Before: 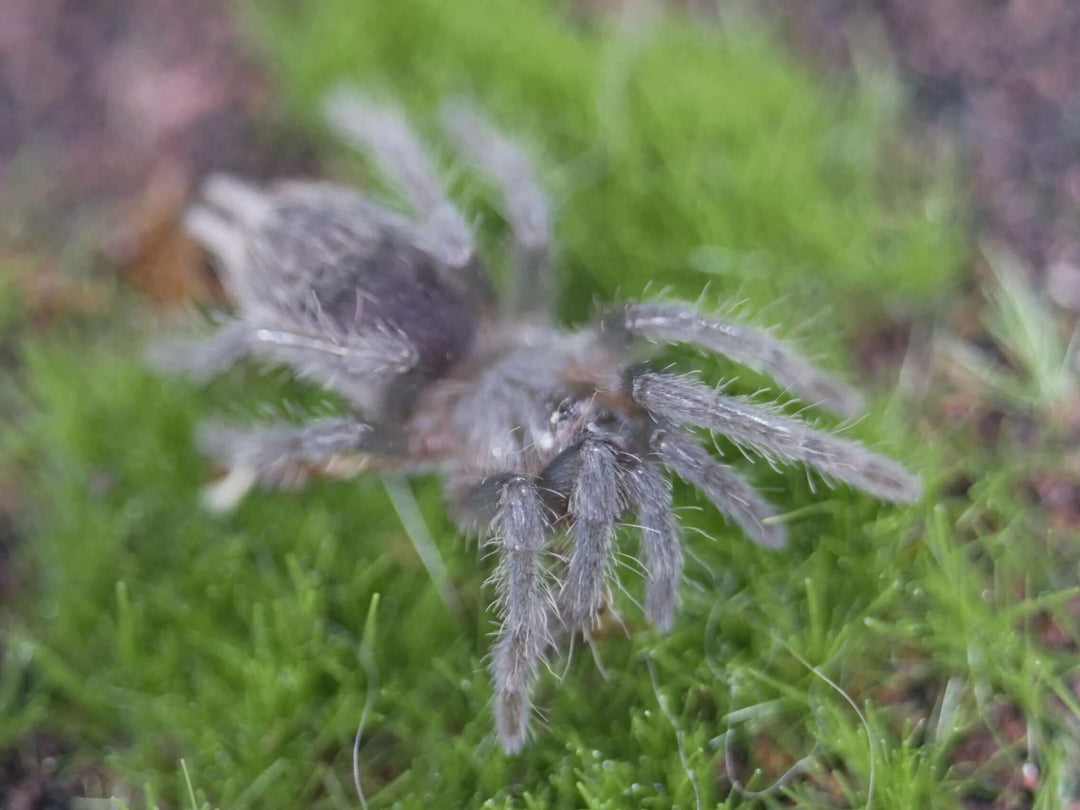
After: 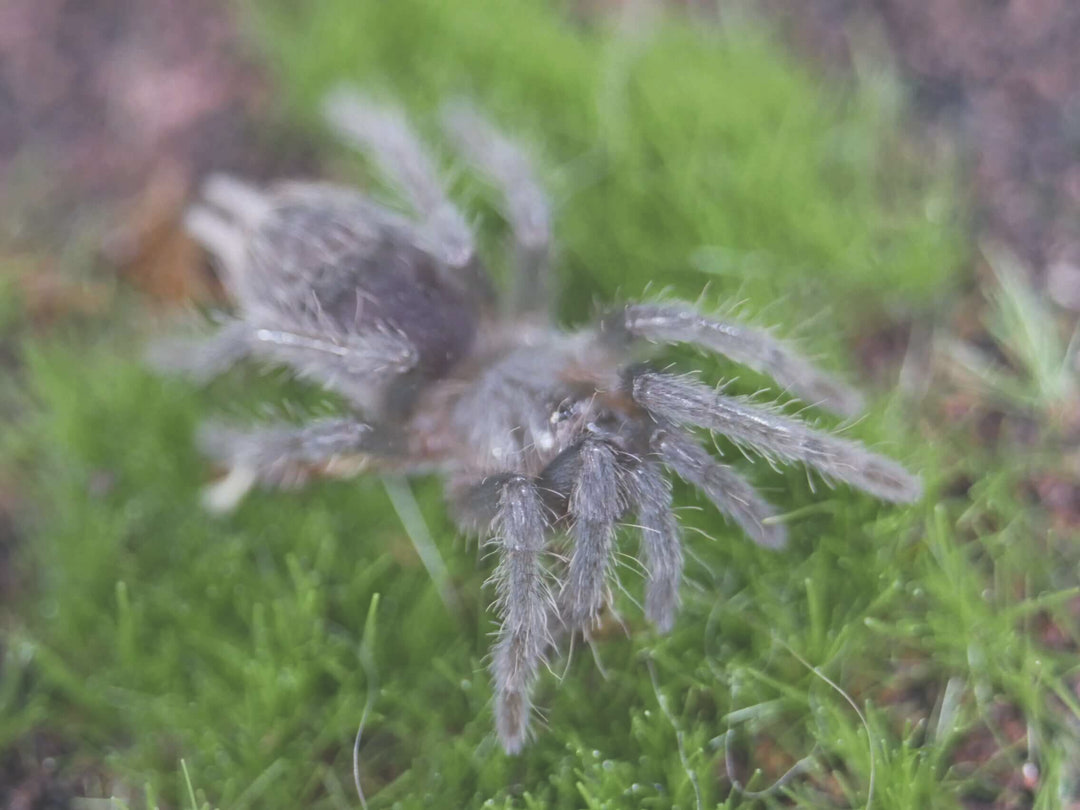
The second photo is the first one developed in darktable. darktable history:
exposure: black level correction -0.03, compensate highlight preservation false
